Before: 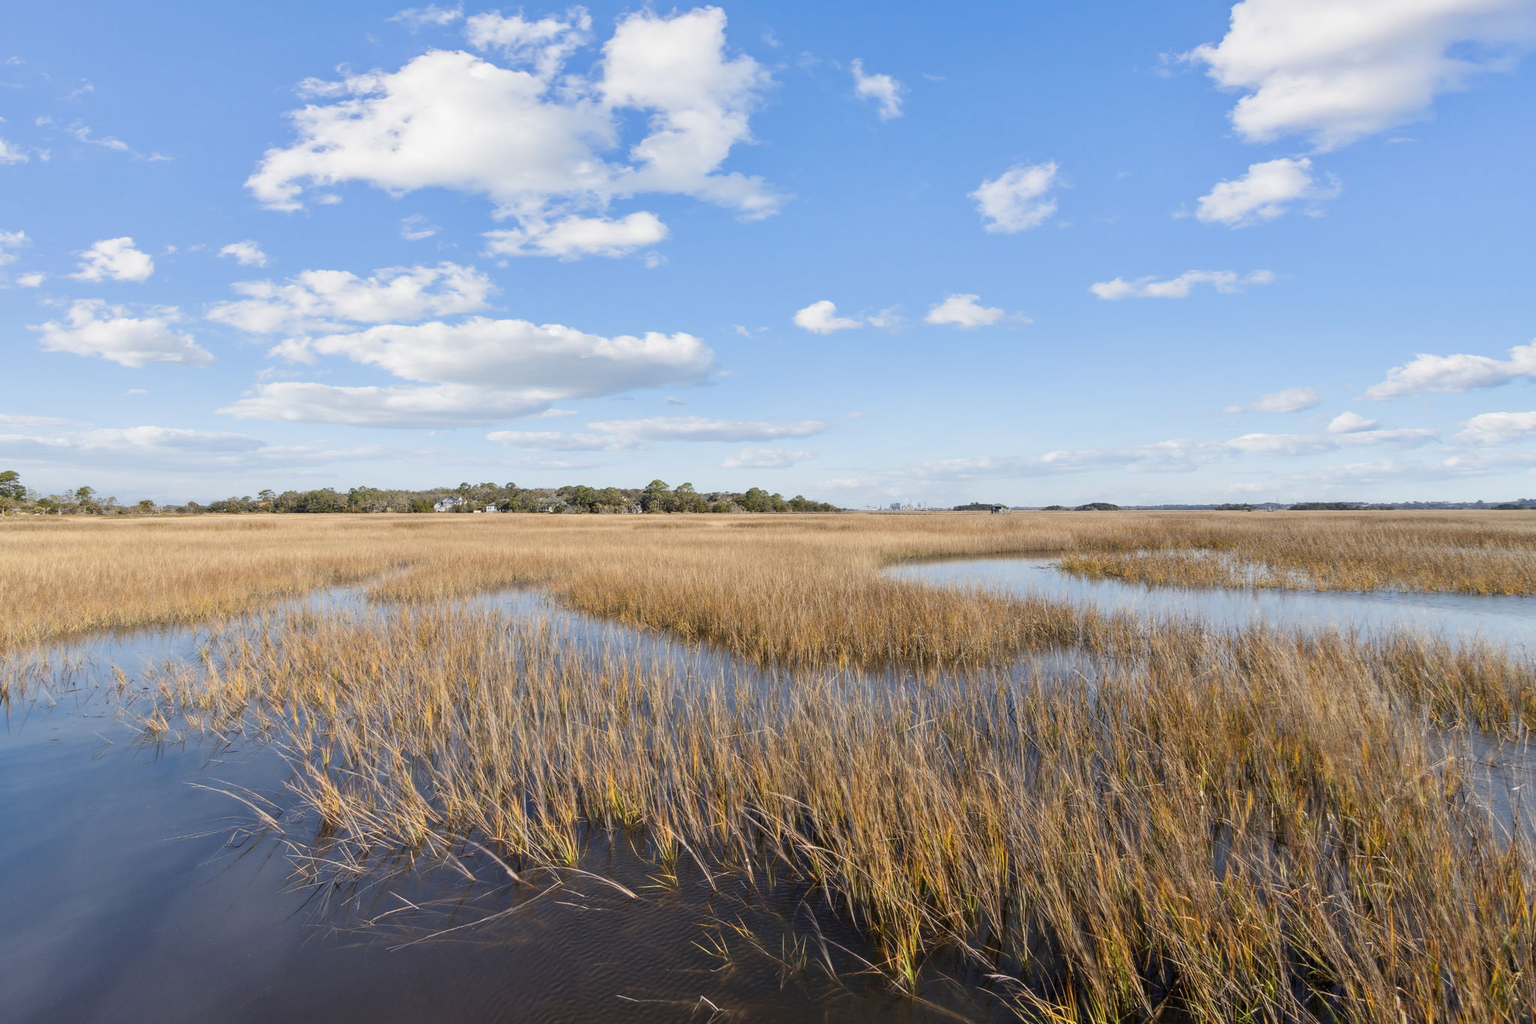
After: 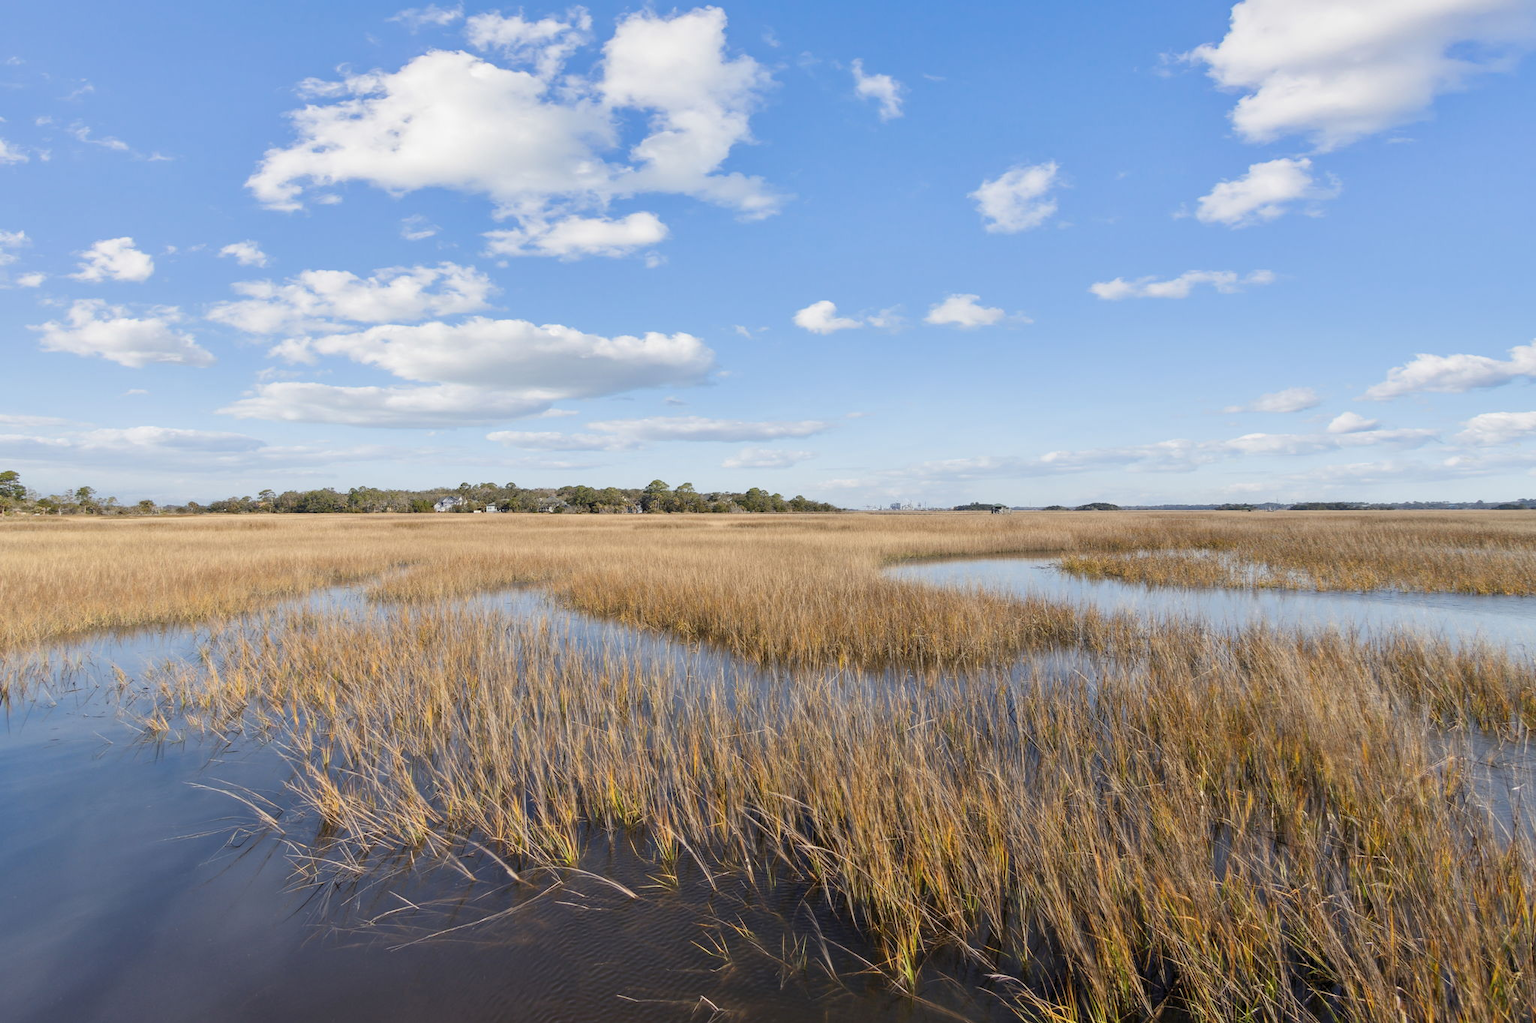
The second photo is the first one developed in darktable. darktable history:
shadows and highlights: shadows 25.9, highlights -23.17
